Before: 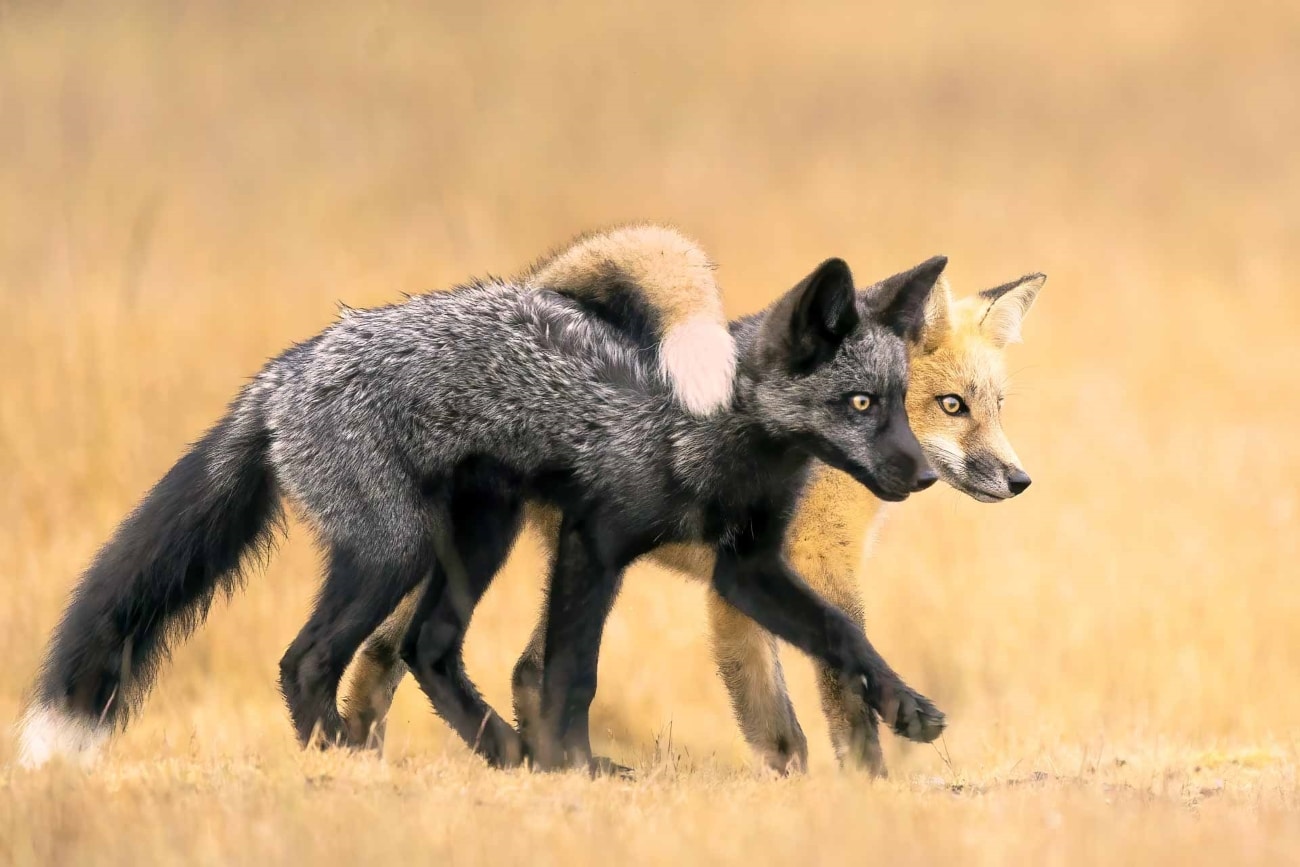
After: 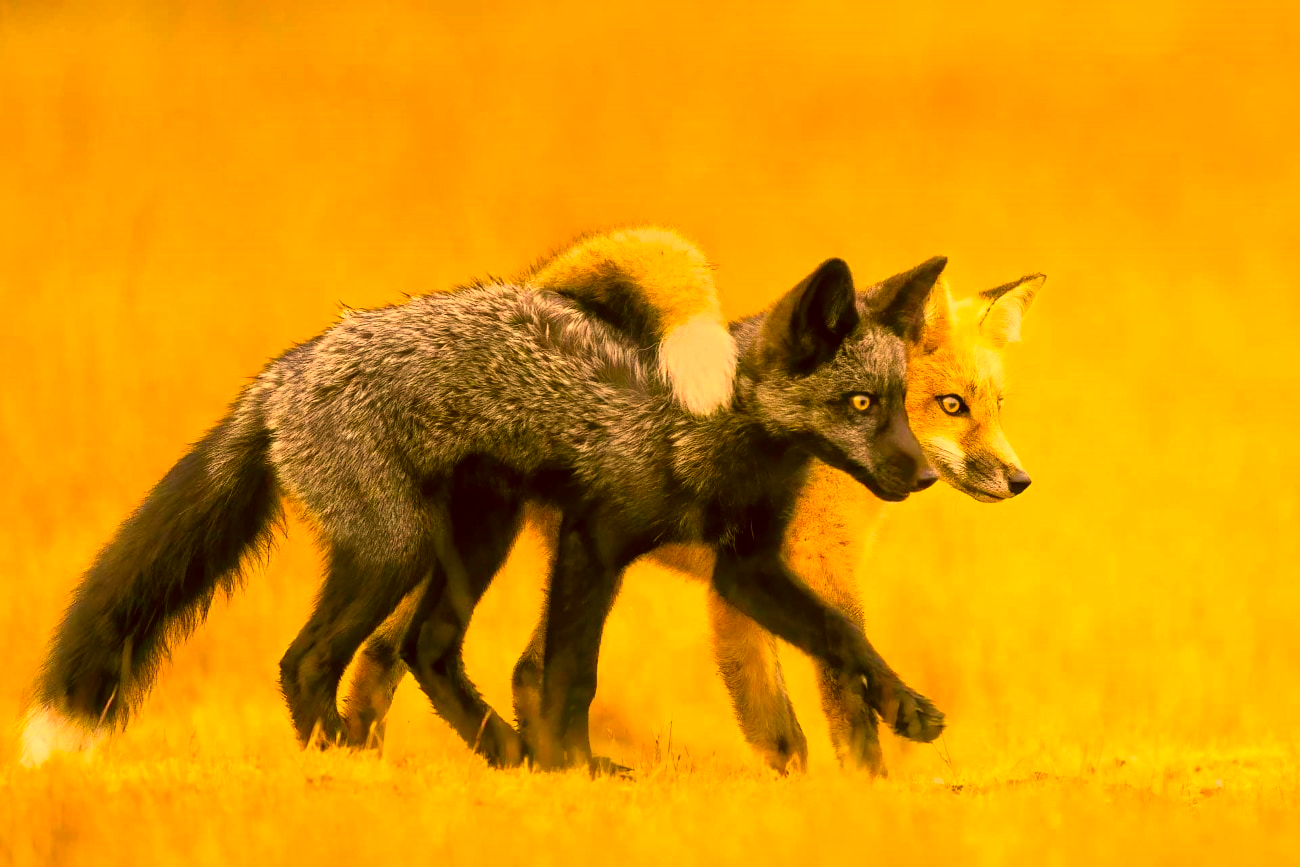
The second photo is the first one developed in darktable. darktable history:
color correction: highlights a* 10.89, highlights b* 30.36, shadows a* 2.69, shadows b* 17.57, saturation 1.74
